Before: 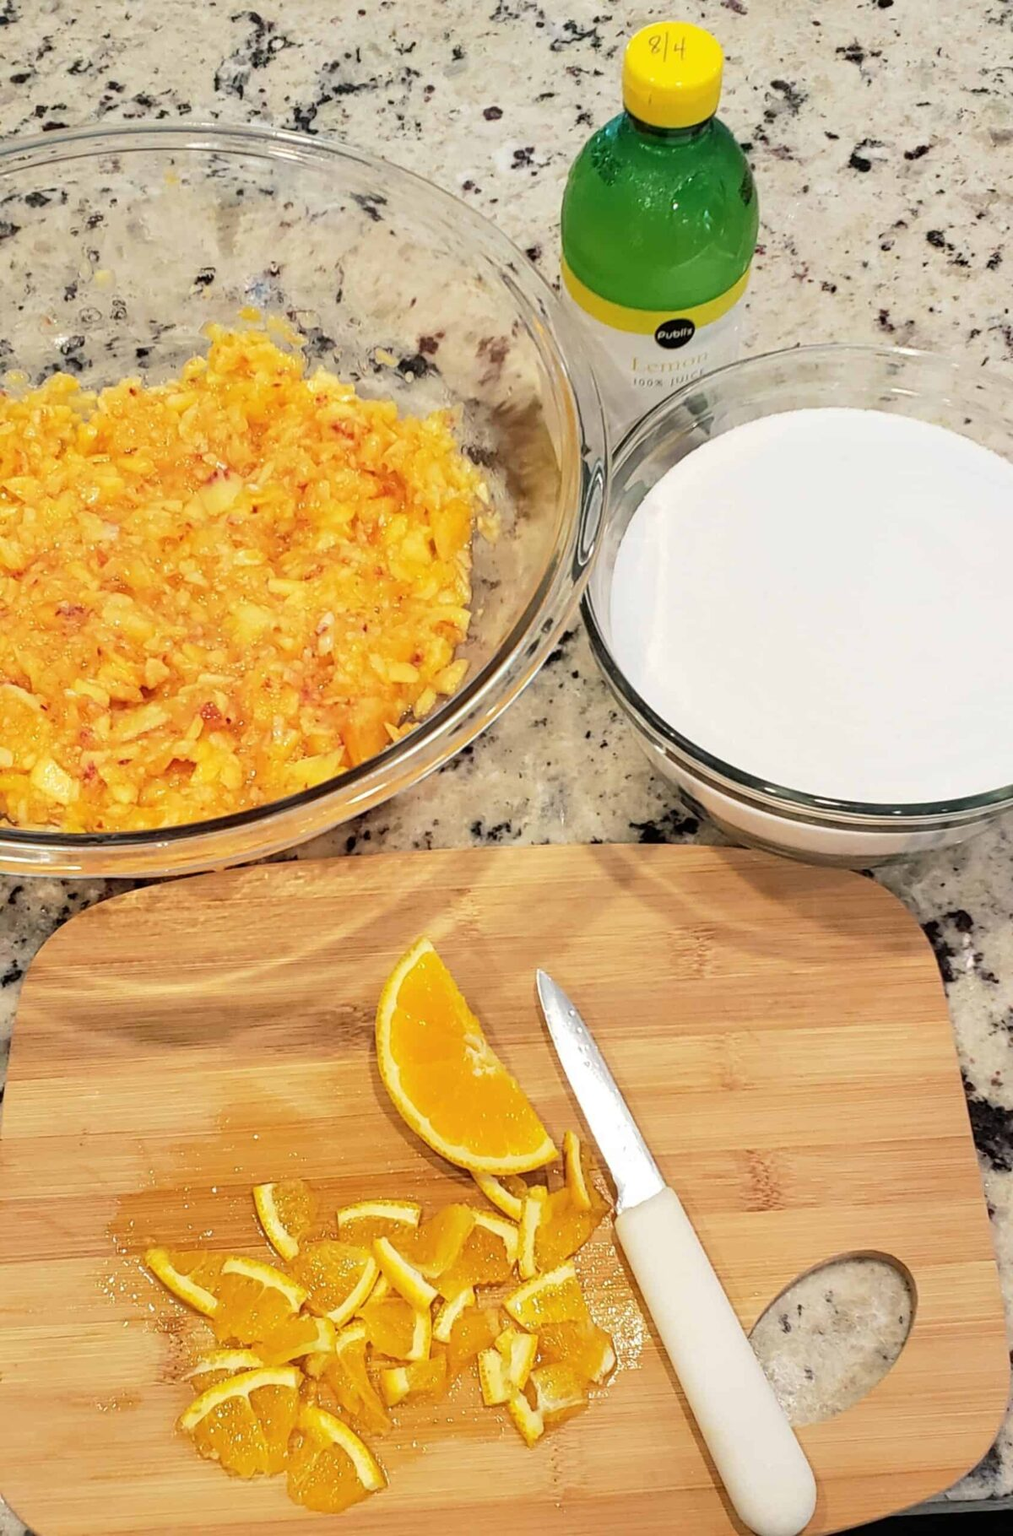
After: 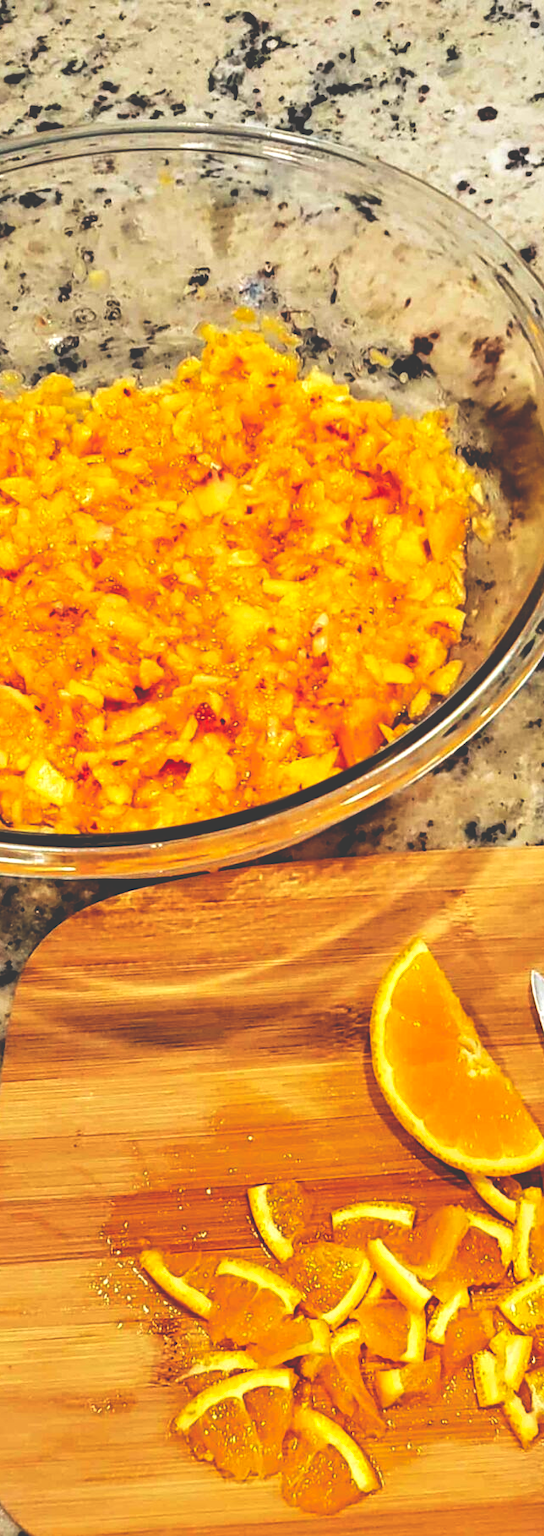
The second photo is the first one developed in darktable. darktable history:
crop: left 0.587%, right 45.588%, bottom 0.086%
base curve: curves: ch0 [(0, 0.036) (0.083, 0.04) (0.804, 1)], preserve colors none
